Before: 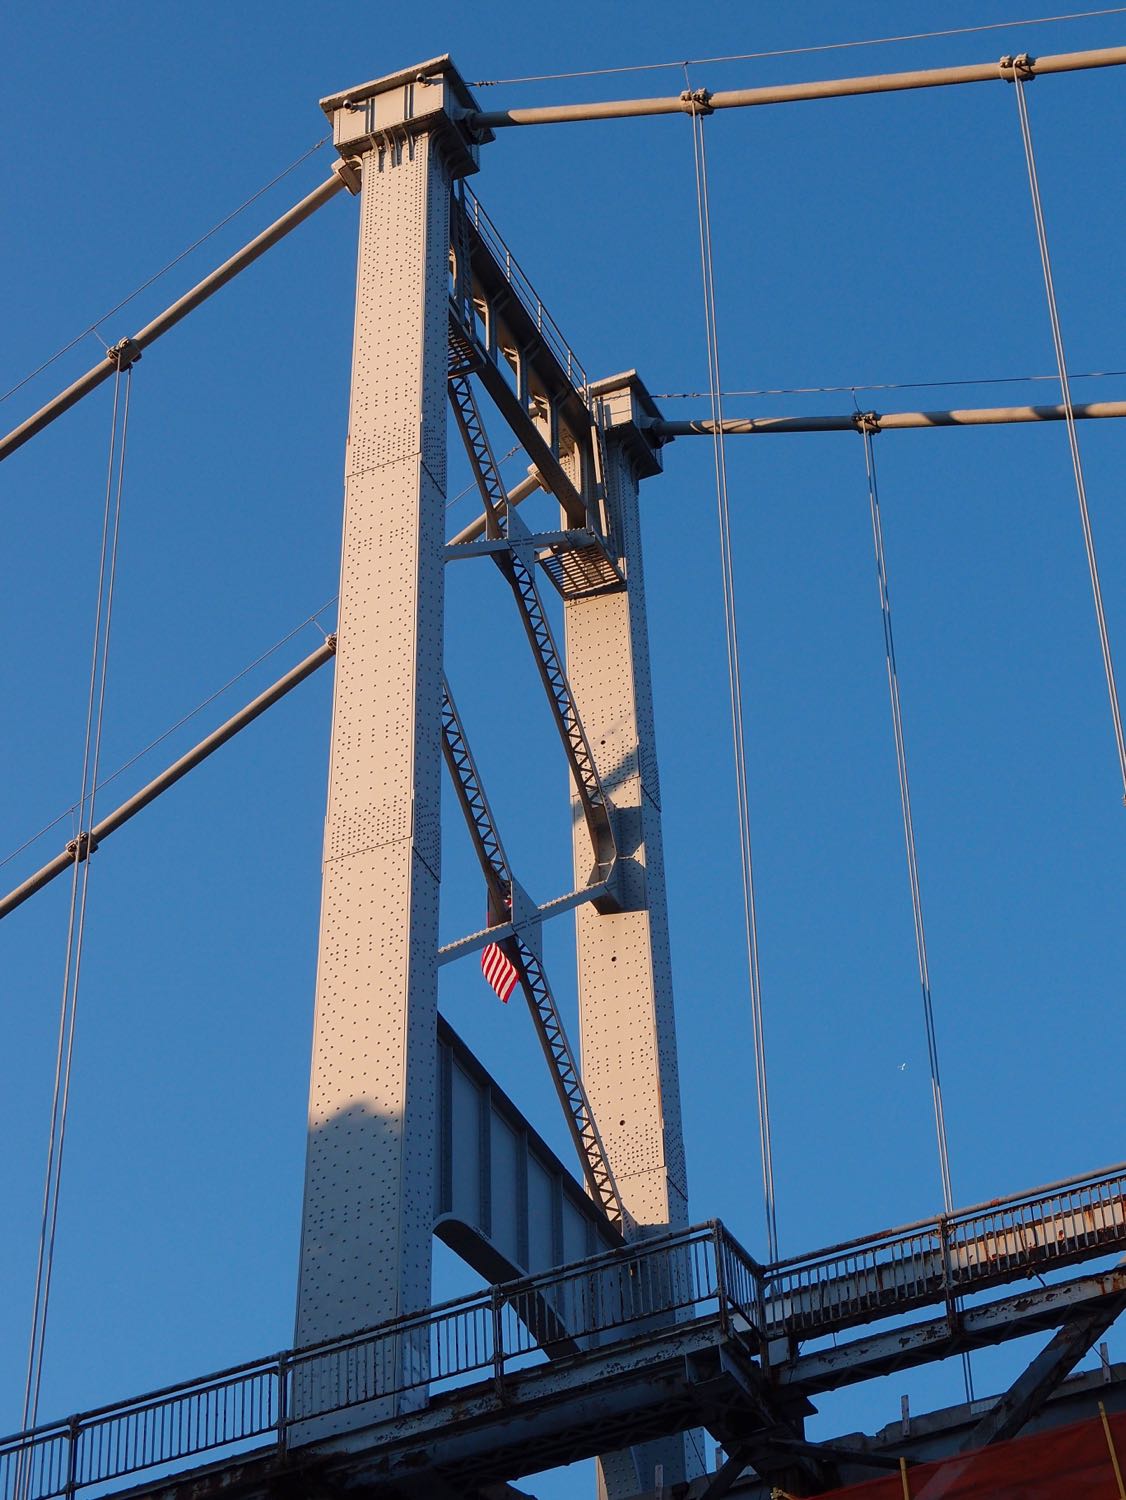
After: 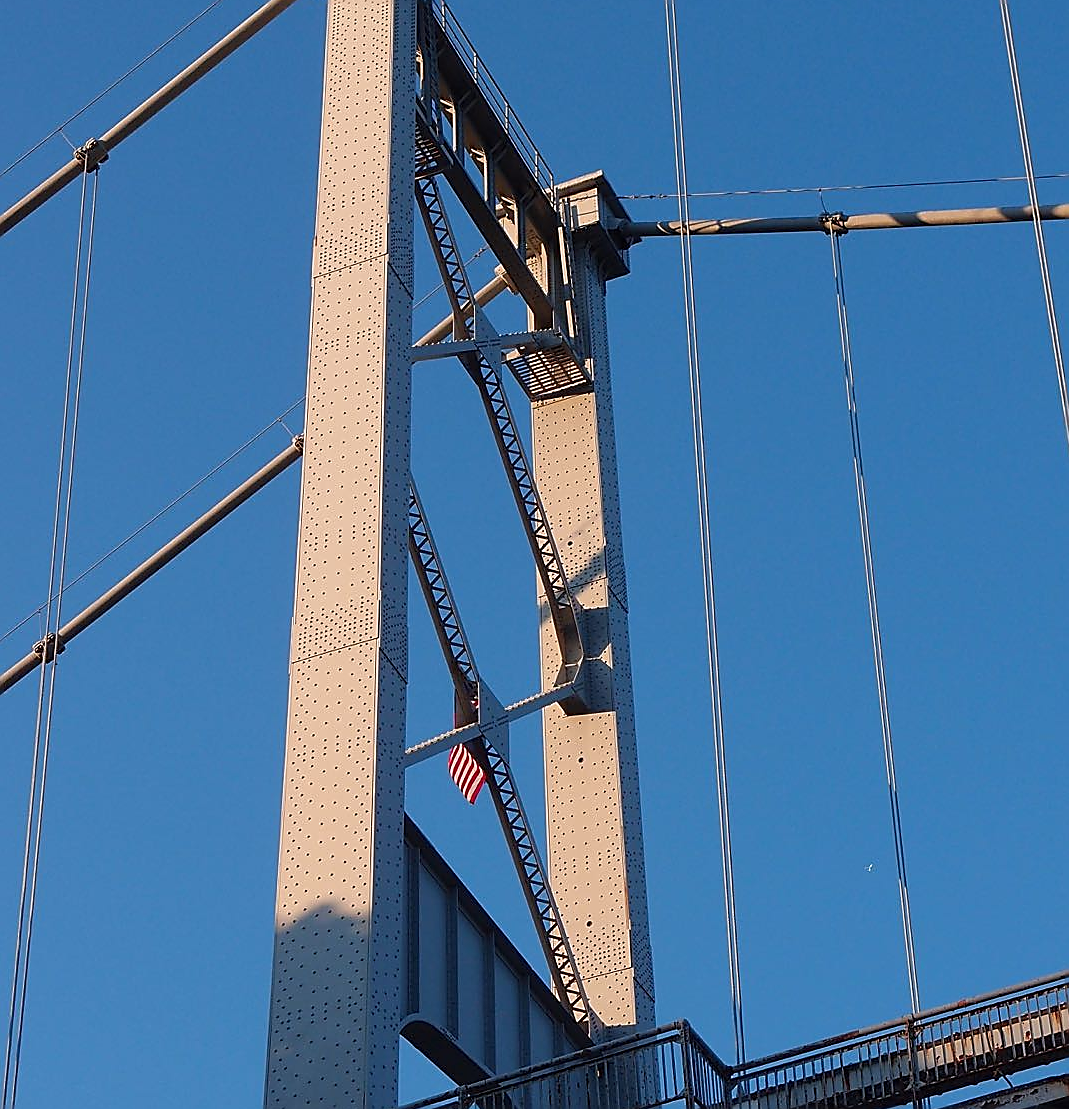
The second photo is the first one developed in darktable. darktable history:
sharpen: radius 1.421, amount 1.255, threshold 0.702
crop and rotate: left 3.013%, top 13.379%, right 1.985%, bottom 12.667%
